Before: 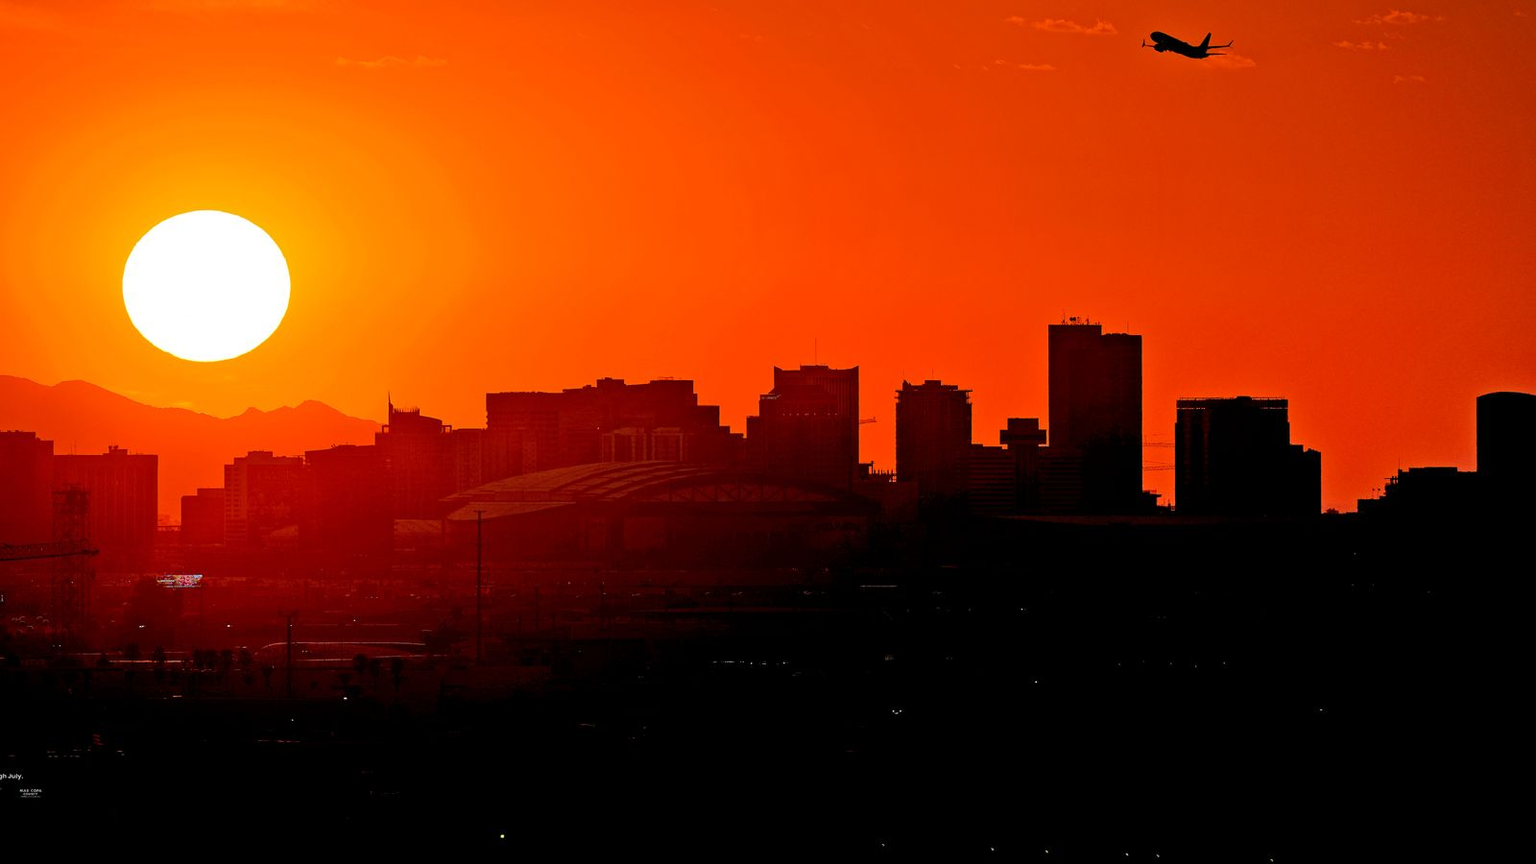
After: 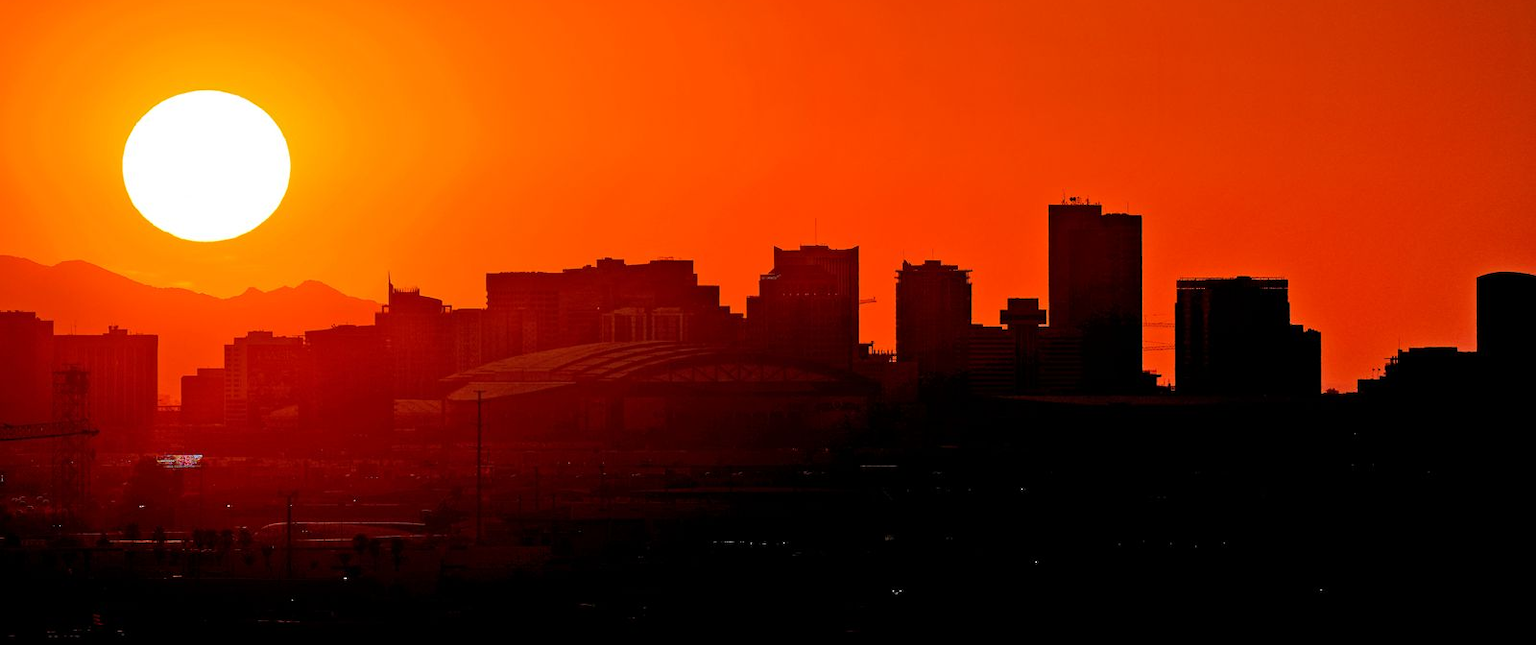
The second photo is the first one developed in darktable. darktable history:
crop: top 13.956%, bottom 11.313%
